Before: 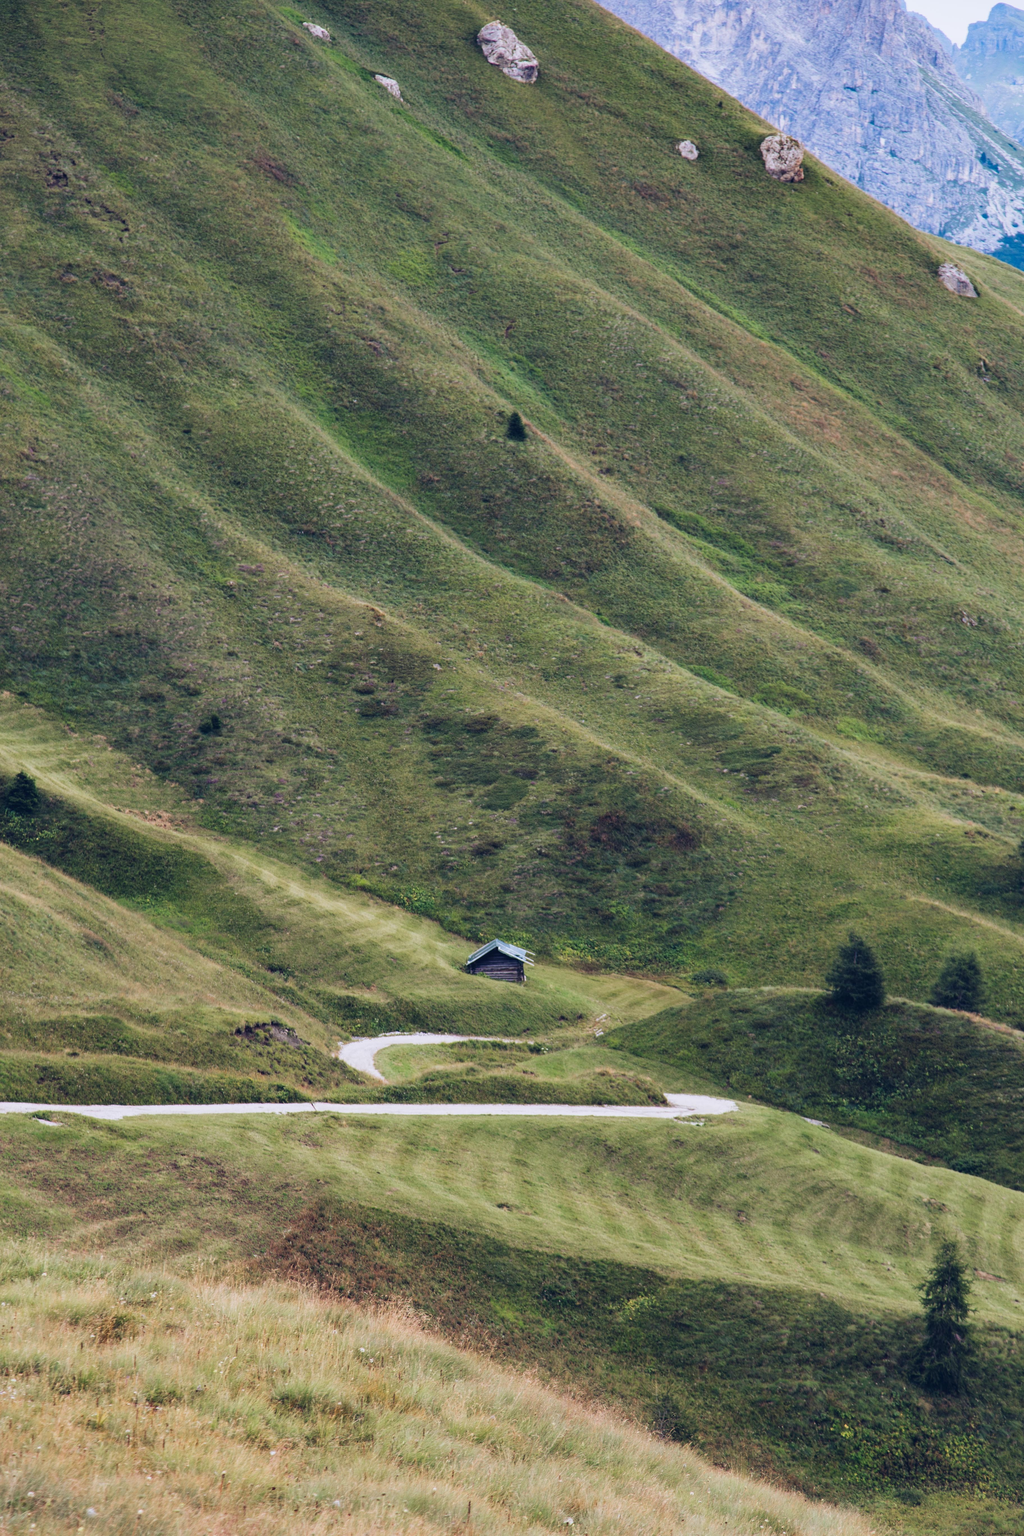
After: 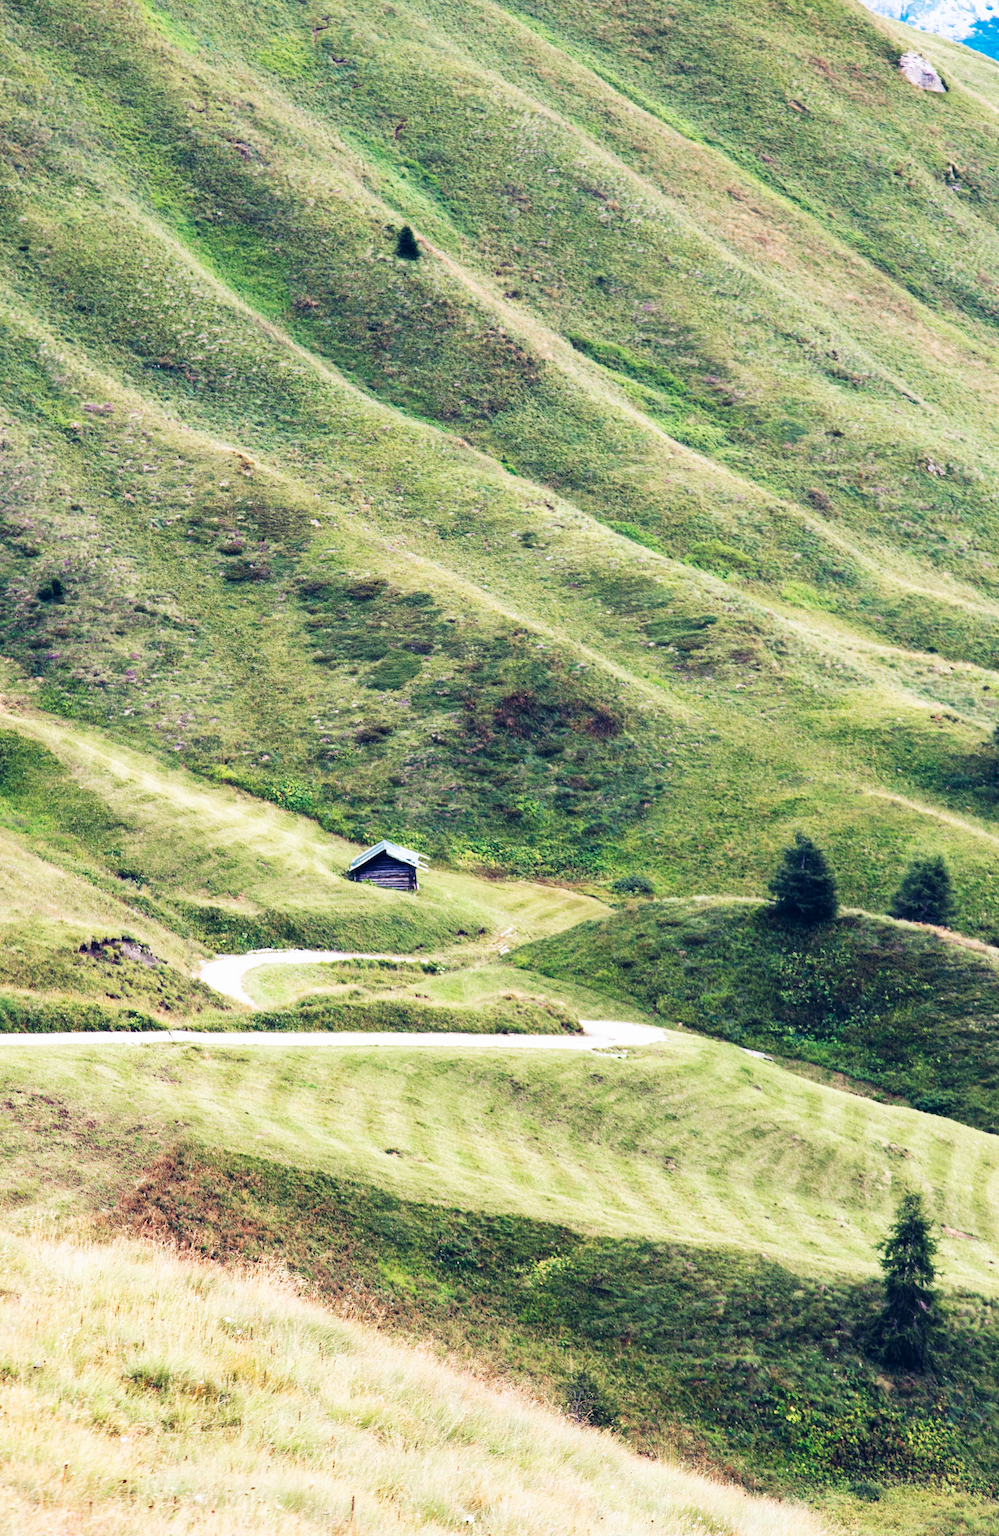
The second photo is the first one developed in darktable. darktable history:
crop: left 16.315%, top 14.246%
base curve: curves: ch0 [(0, 0) (0.007, 0.004) (0.027, 0.03) (0.046, 0.07) (0.207, 0.54) (0.442, 0.872) (0.673, 0.972) (1, 1)], preserve colors none
